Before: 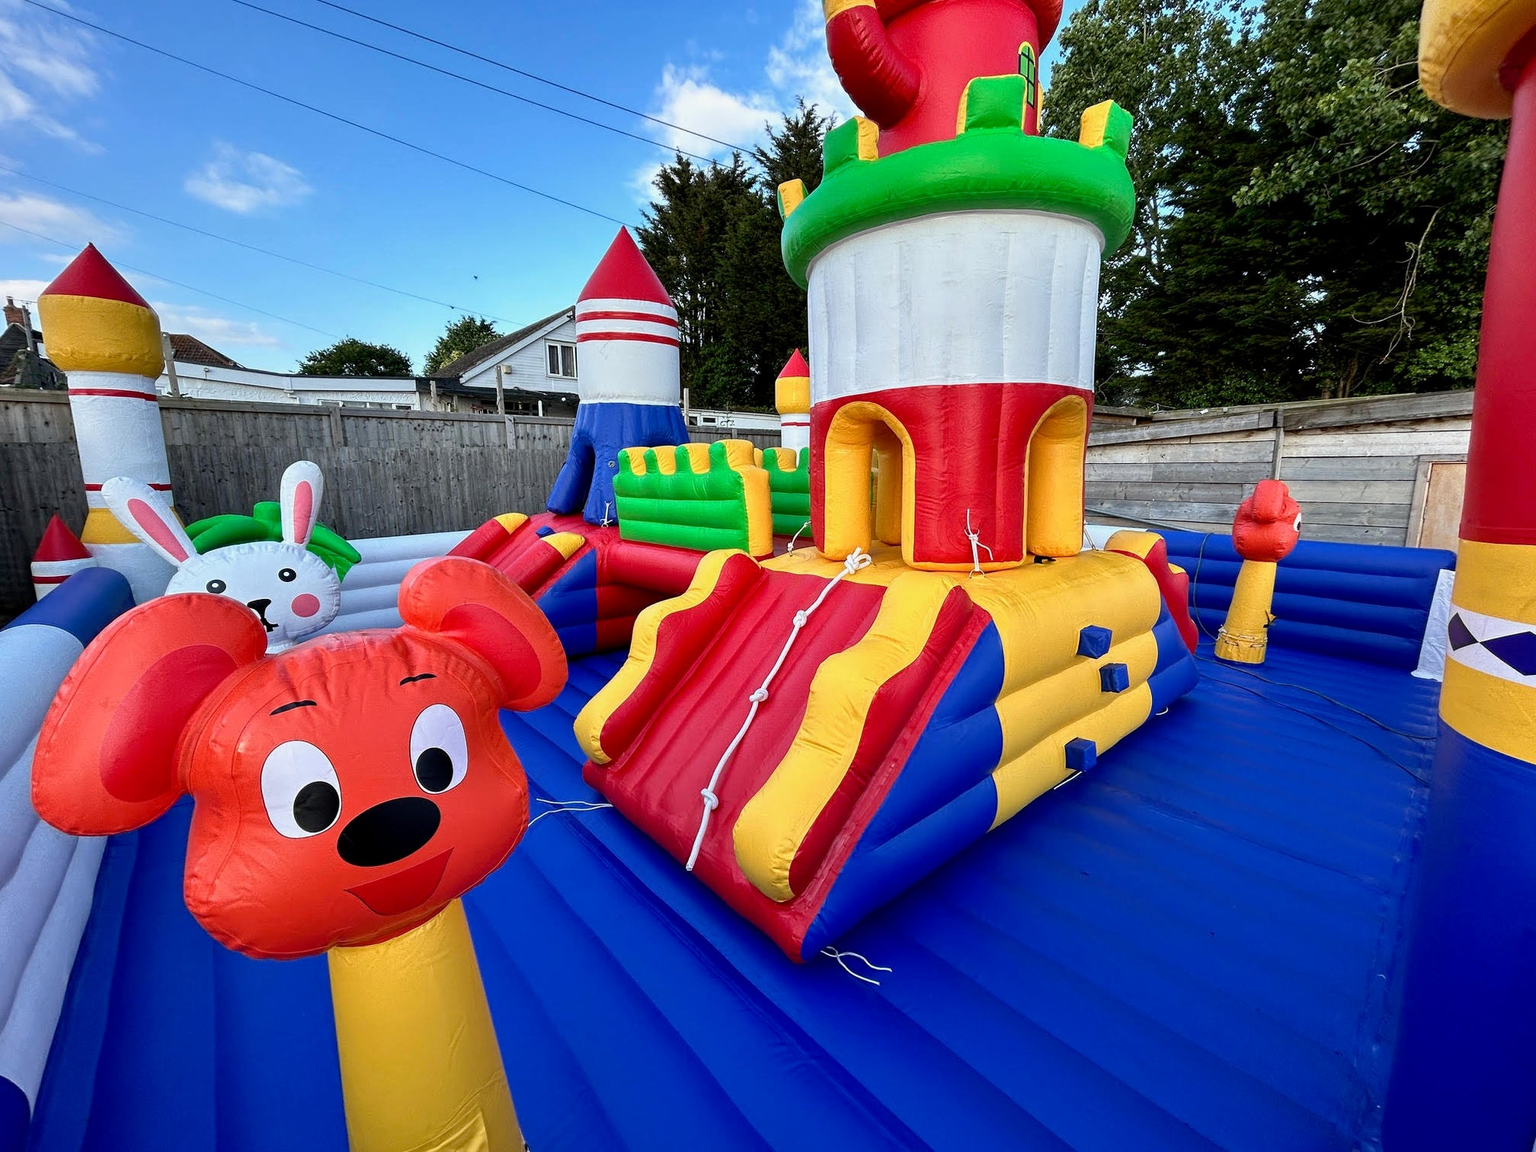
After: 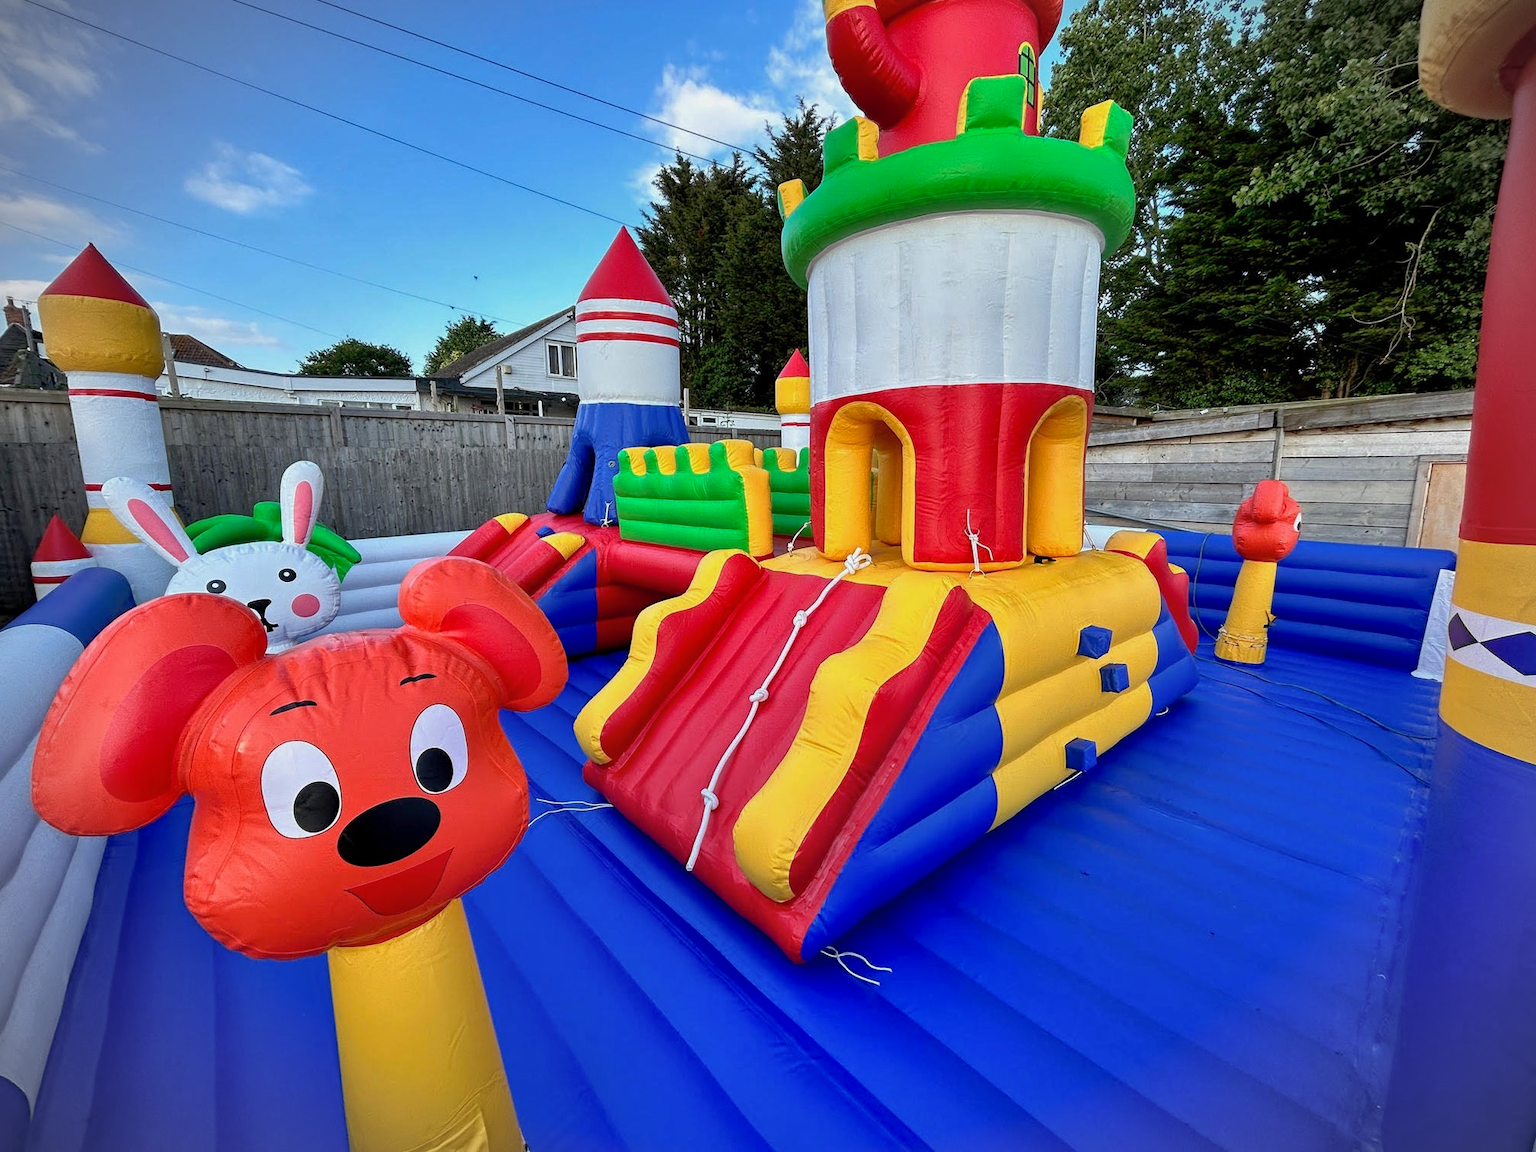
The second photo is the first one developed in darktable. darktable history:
vignetting: fall-off start 88.48%, fall-off radius 43.03%, width/height ratio 1.155
shadows and highlights: on, module defaults
